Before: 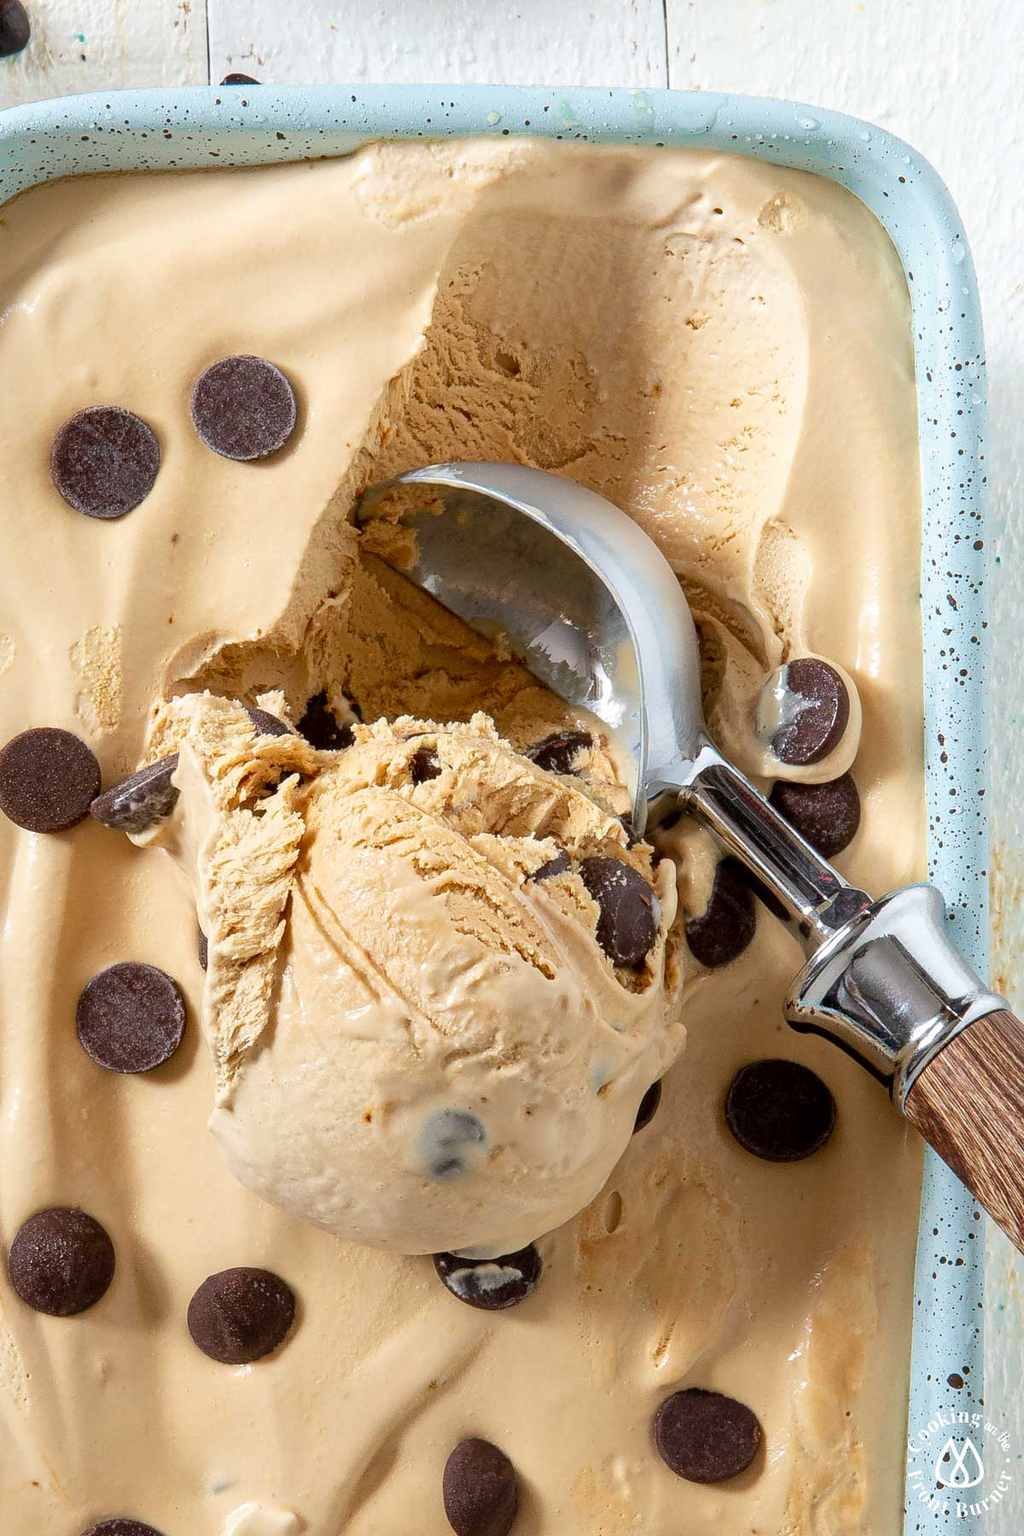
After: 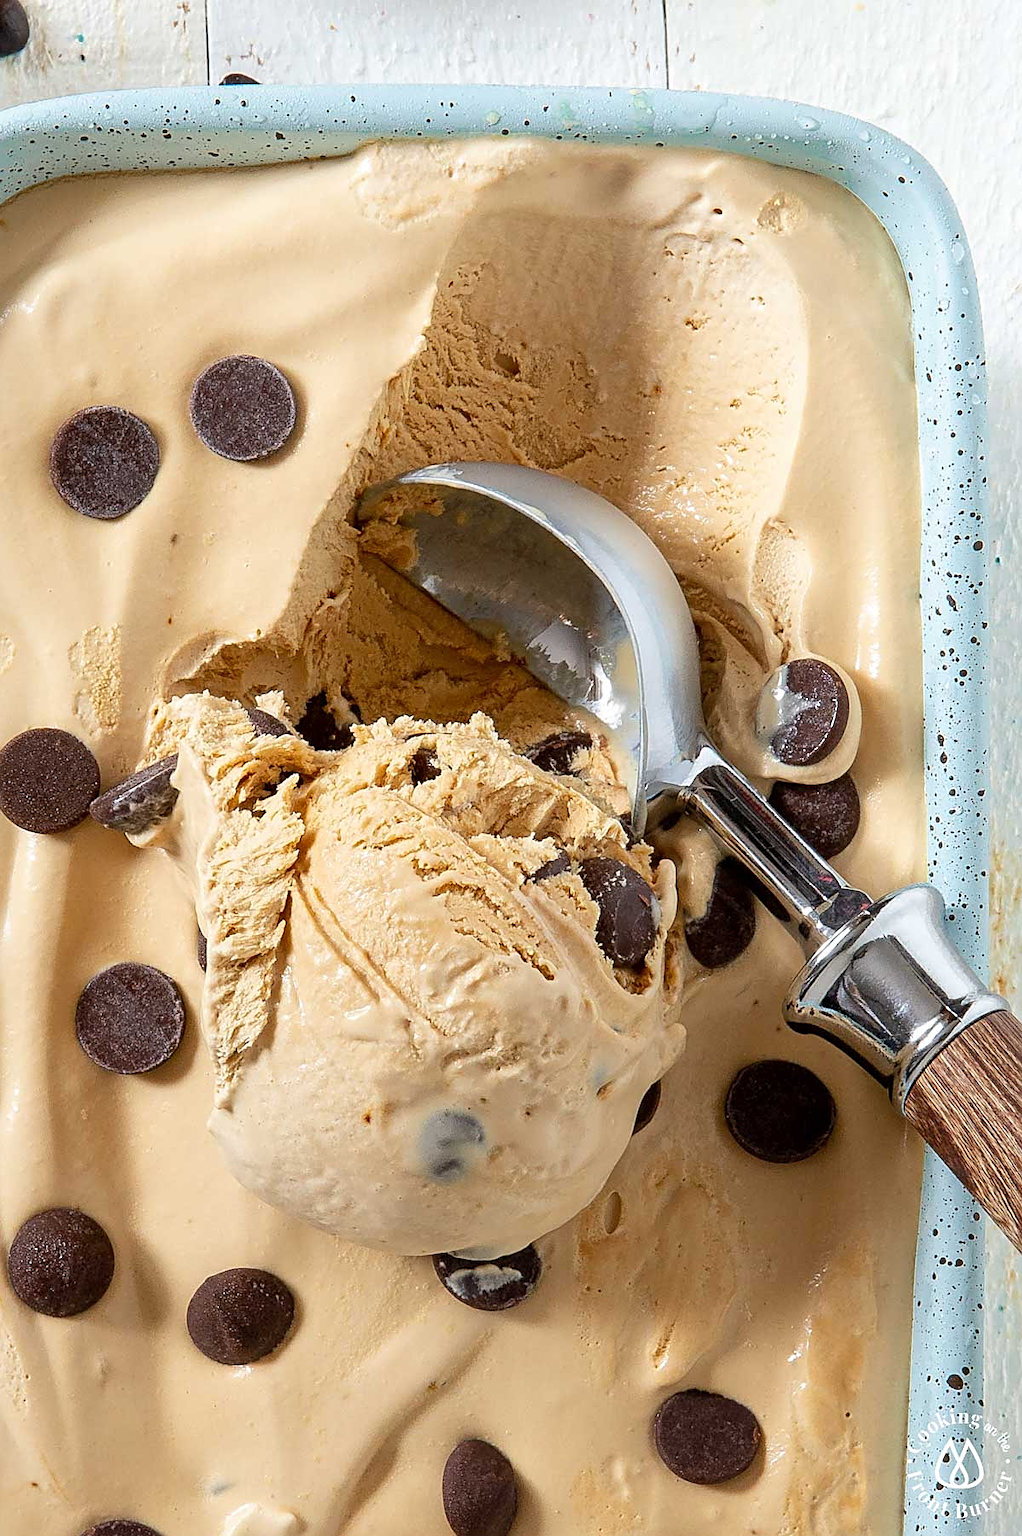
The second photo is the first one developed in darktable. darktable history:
crop and rotate: left 0.154%, bottom 0.006%
sharpen: on, module defaults
